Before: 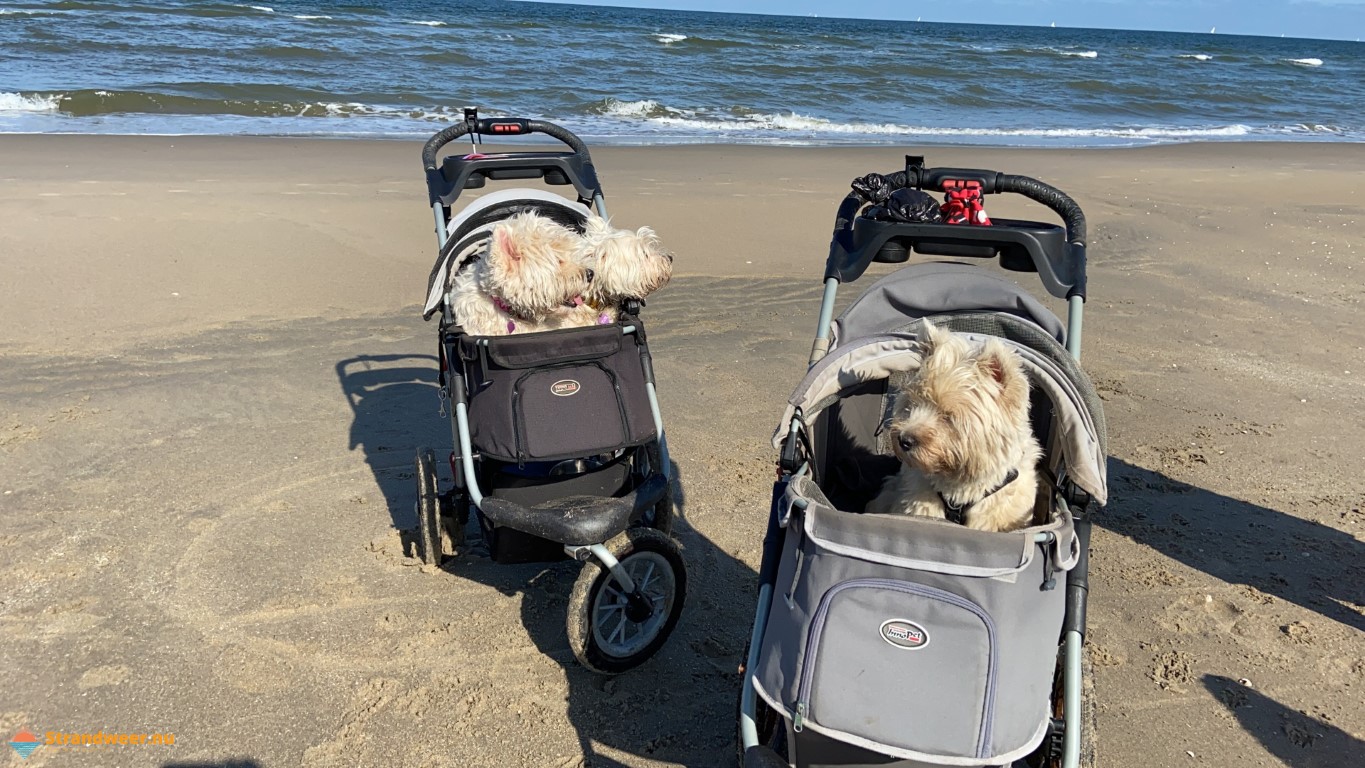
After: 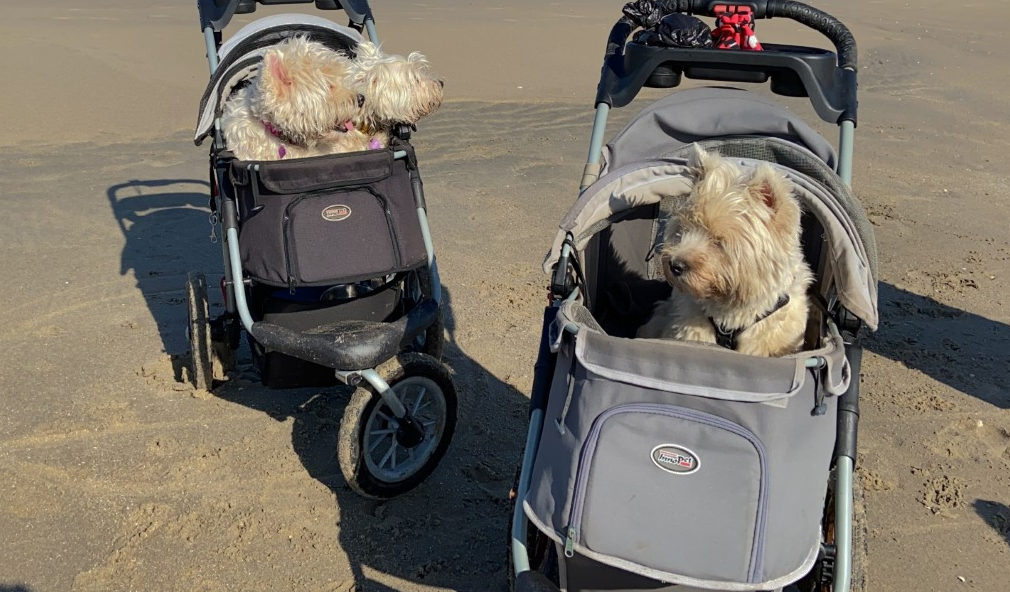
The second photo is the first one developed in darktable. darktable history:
crop: left 16.823%, top 22.909%, right 9.112%
shadows and highlights: shadows -18.07, highlights -73.39
